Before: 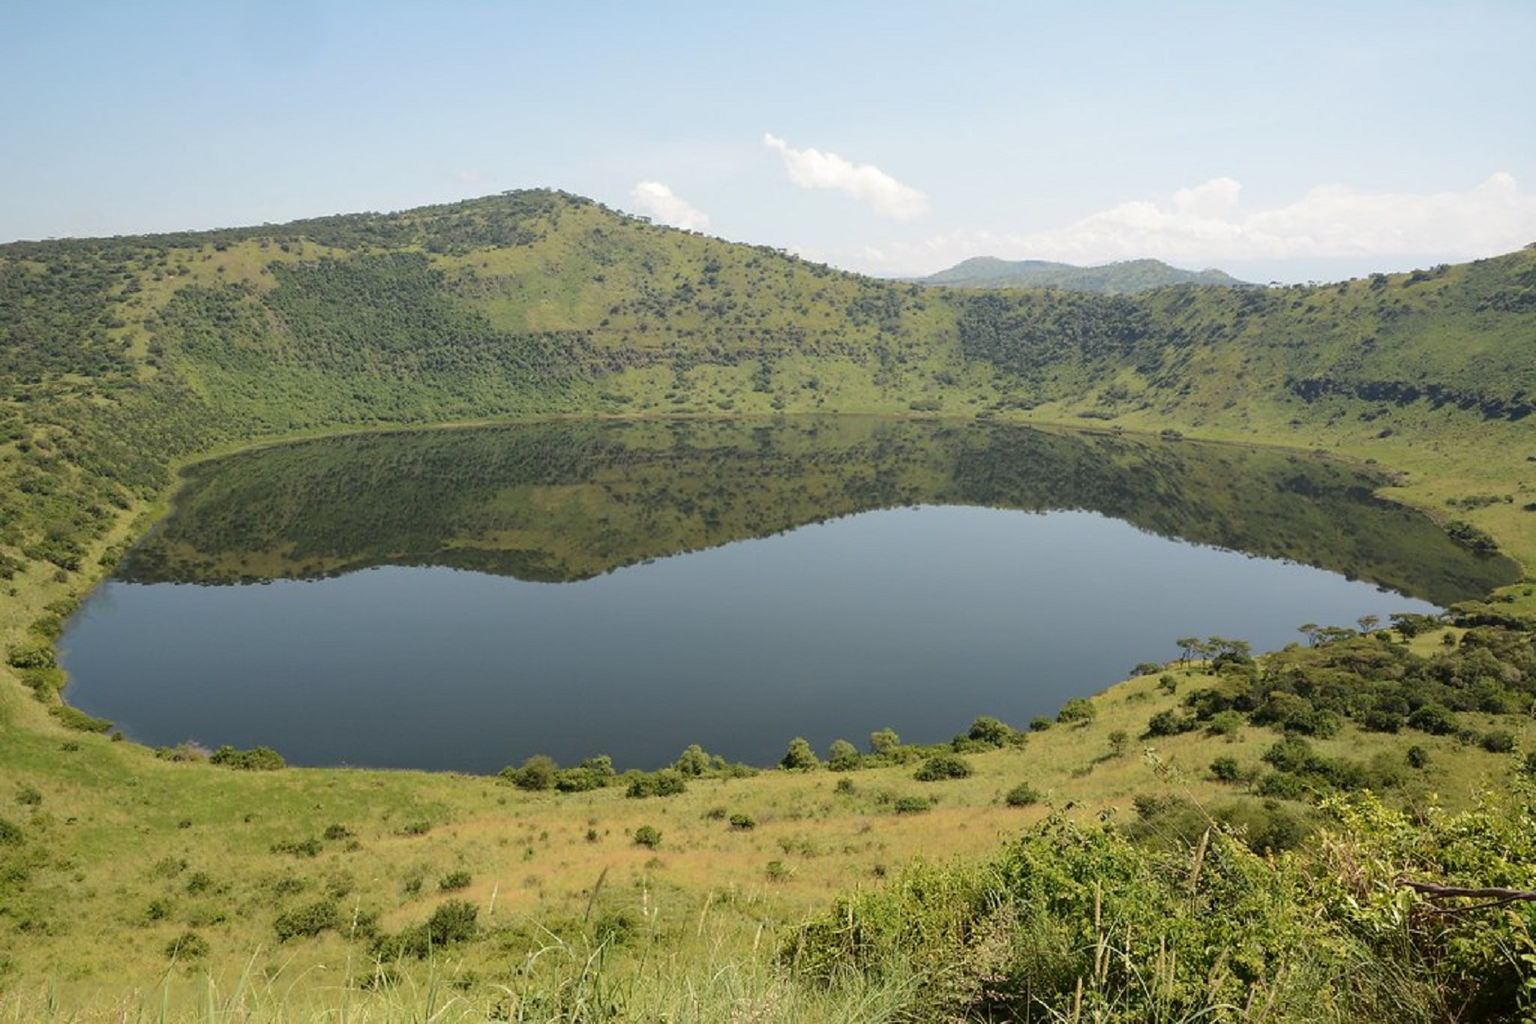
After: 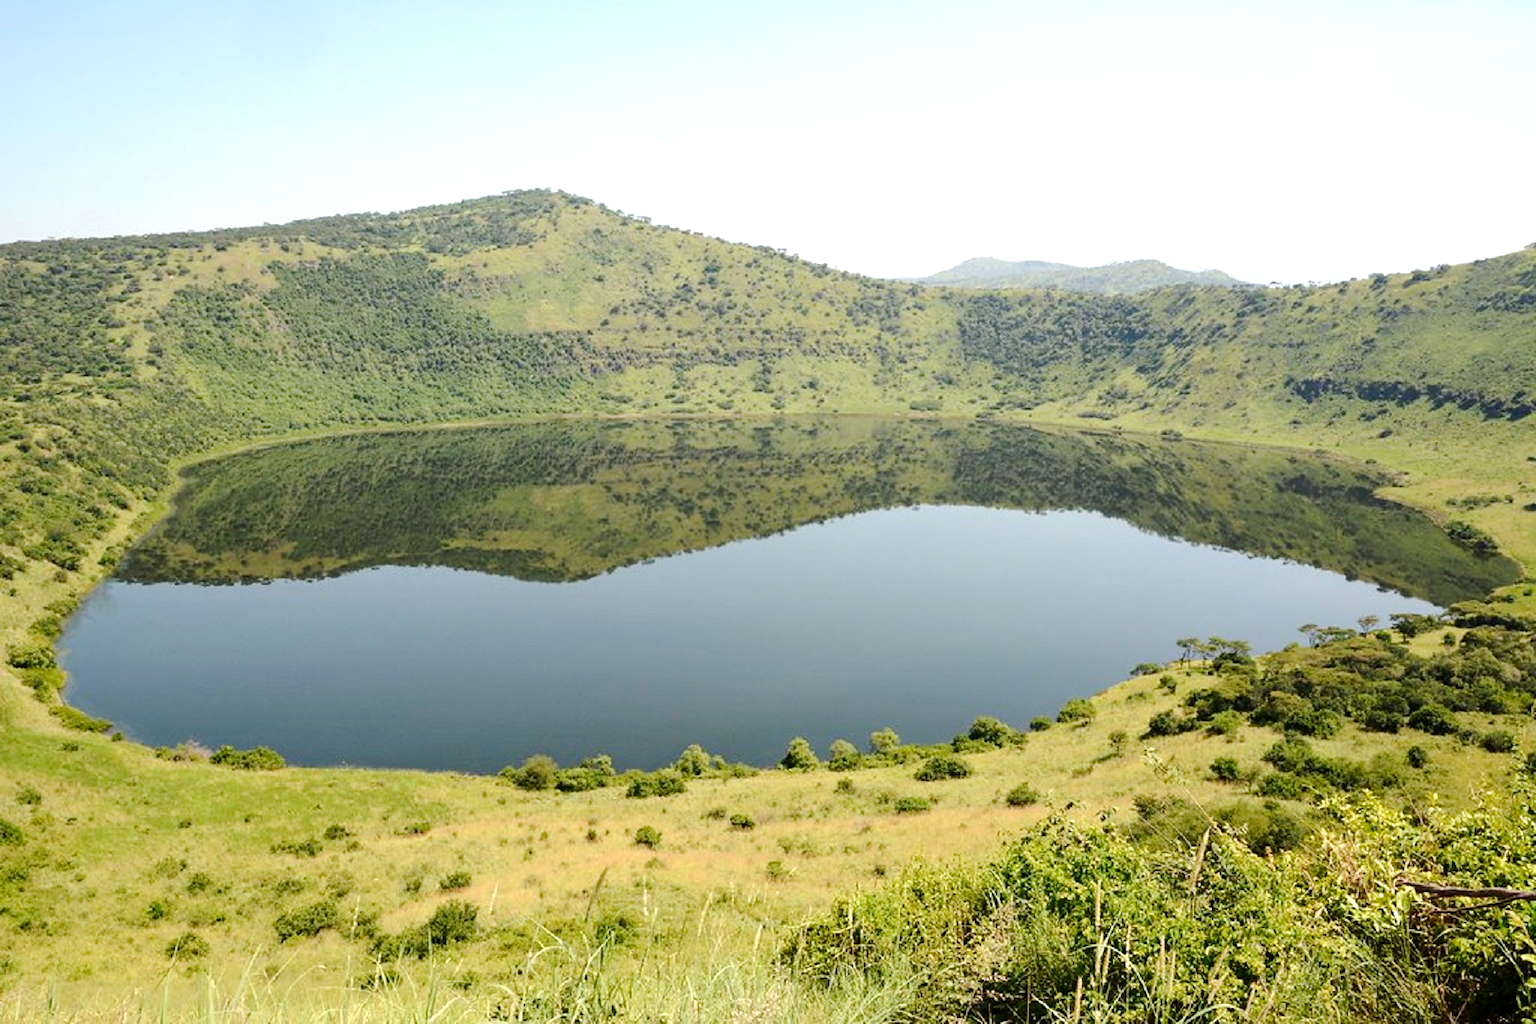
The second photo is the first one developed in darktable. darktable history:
exposure: exposure 0.639 EV, compensate exposure bias true, compensate highlight preservation false
tone curve: curves: ch0 [(0.029, 0) (0.134, 0.063) (0.249, 0.198) (0.378, 0.365) (0.499, 0.529) (1, 1)], preserve colors none
